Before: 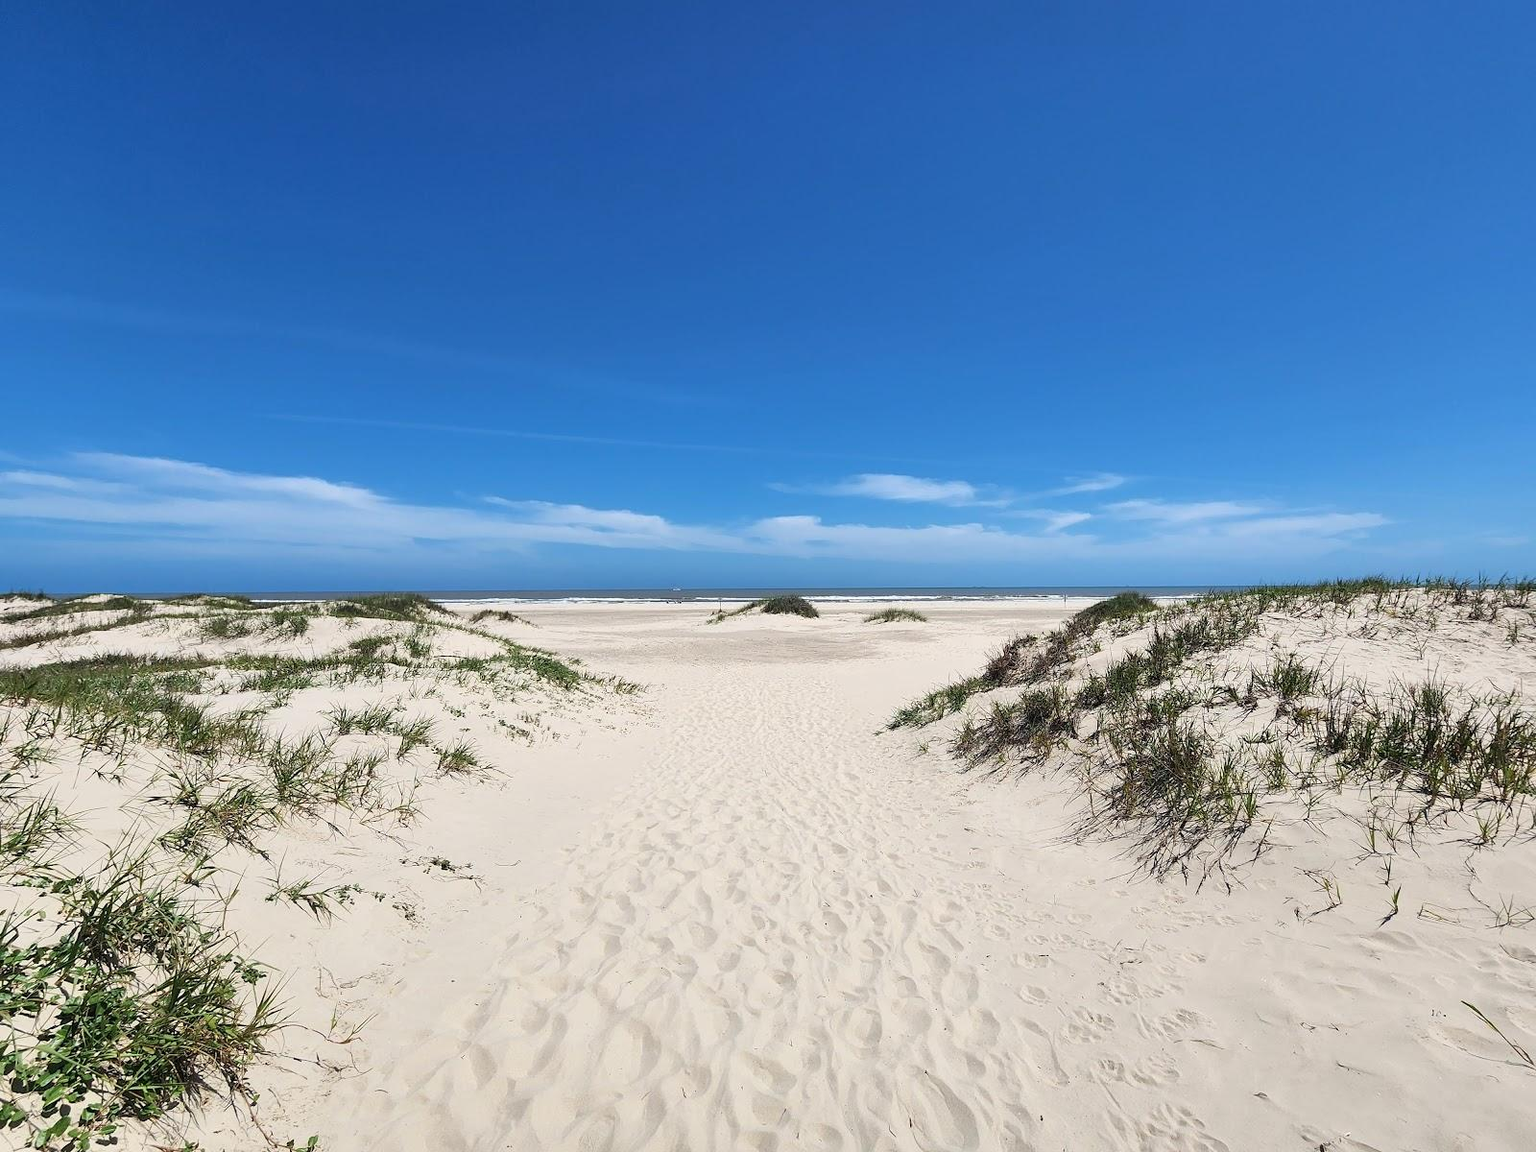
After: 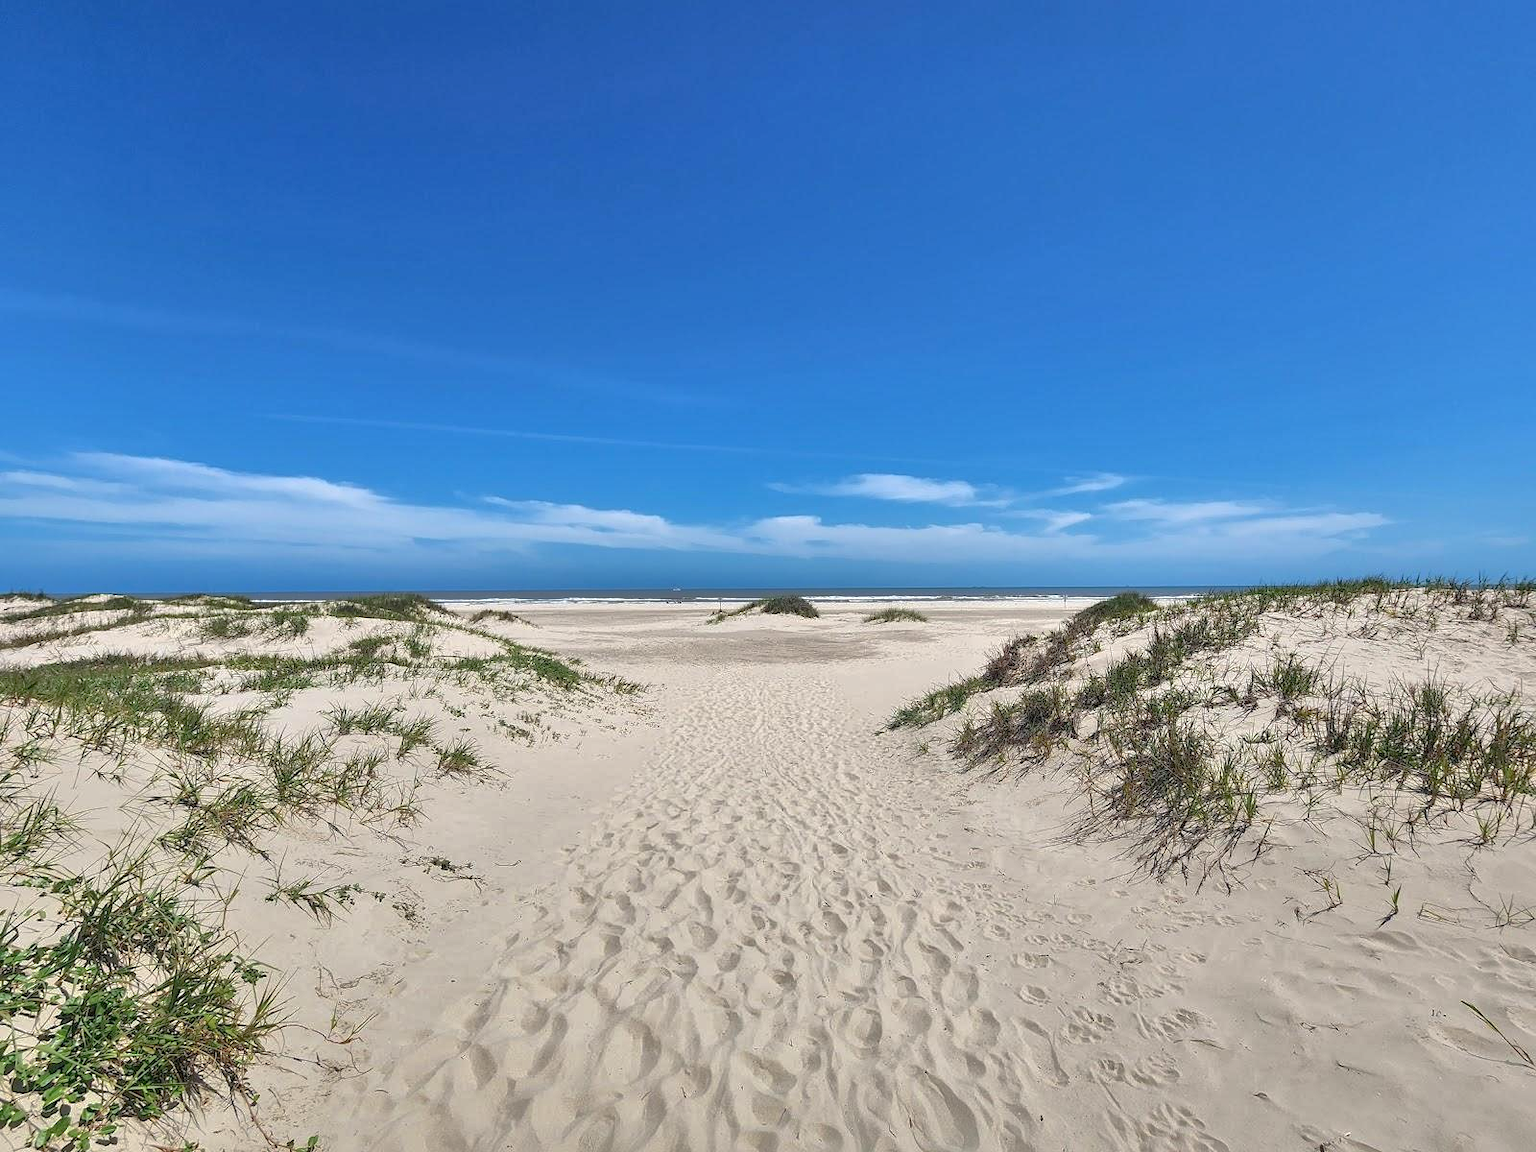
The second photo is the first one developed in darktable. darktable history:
shadows and highlights: shadows 39.84, highlights -59.93
local contrast: on, module defaults
tone equalizer: -8 EV 0.965 EV, -7 EV 1.01 EV, -6 EV 1.03 EV, -5 EV 0.986 EV, -4 EV 1.04 EV, -3 EV 0.77 EV, -2 EV 0.477 EV, -1 EV 0.25 EV
